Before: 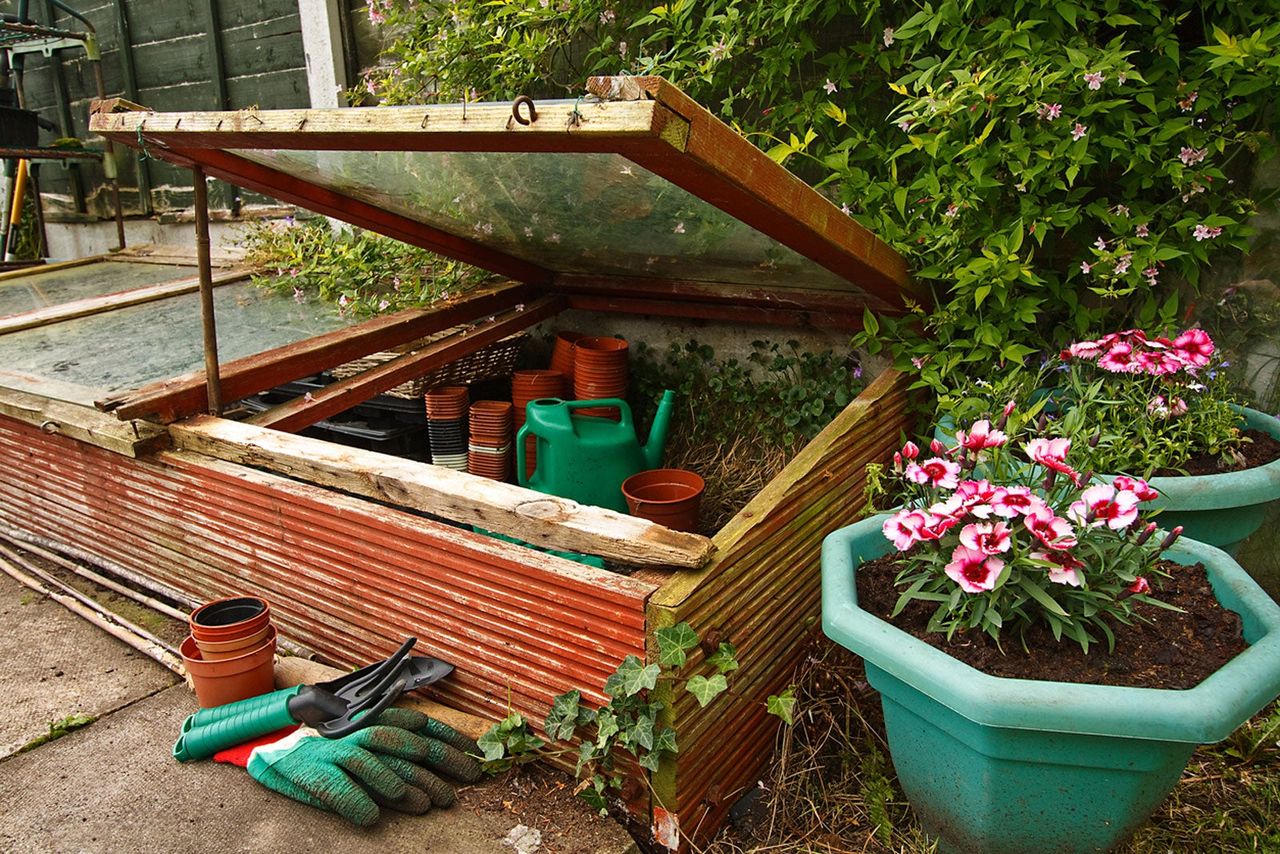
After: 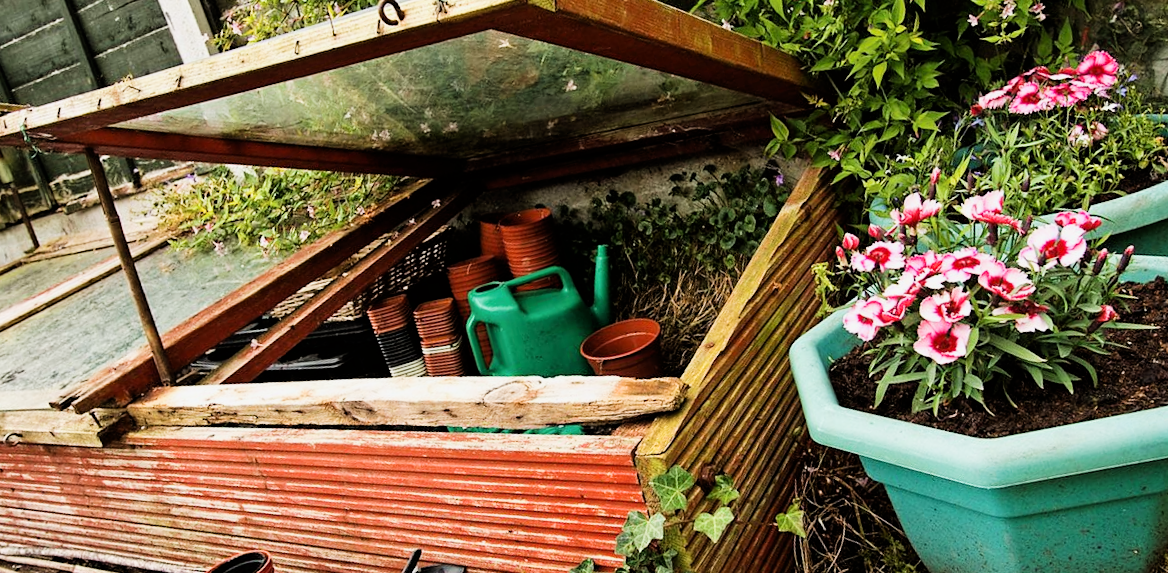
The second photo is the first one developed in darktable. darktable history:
rotate and perspective: rotation -14.8°, crop left 0.1, crop right 0.903, crop top 0.25, crop bottom 0.748
filmic rgb: black relative exposure -5 EV, hardness 2.88, contrast 1.3, highlights saturation mix -30%
exposure: black level correction 0, exposure 0.7 EV, compensate exposure bias true, compensate highlight preservation false
tone equalizer: on, module defaults
